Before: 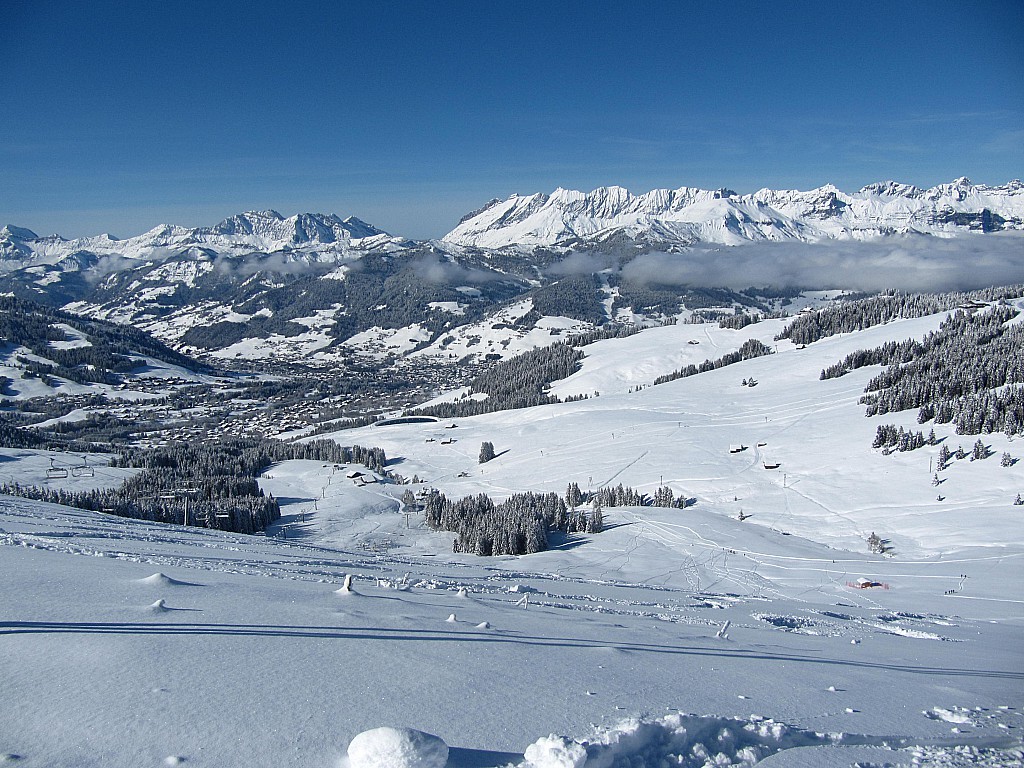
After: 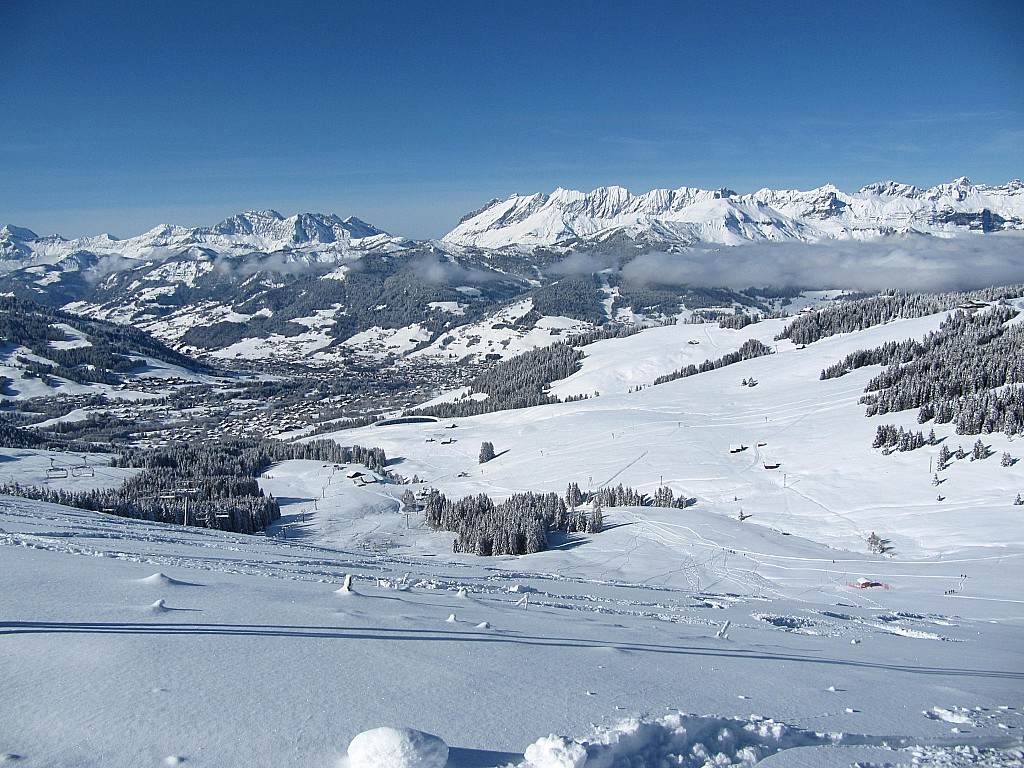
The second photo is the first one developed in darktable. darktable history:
contrast brightness saturation: contrast 0.052, brightness 0.062, saturation 0.005
